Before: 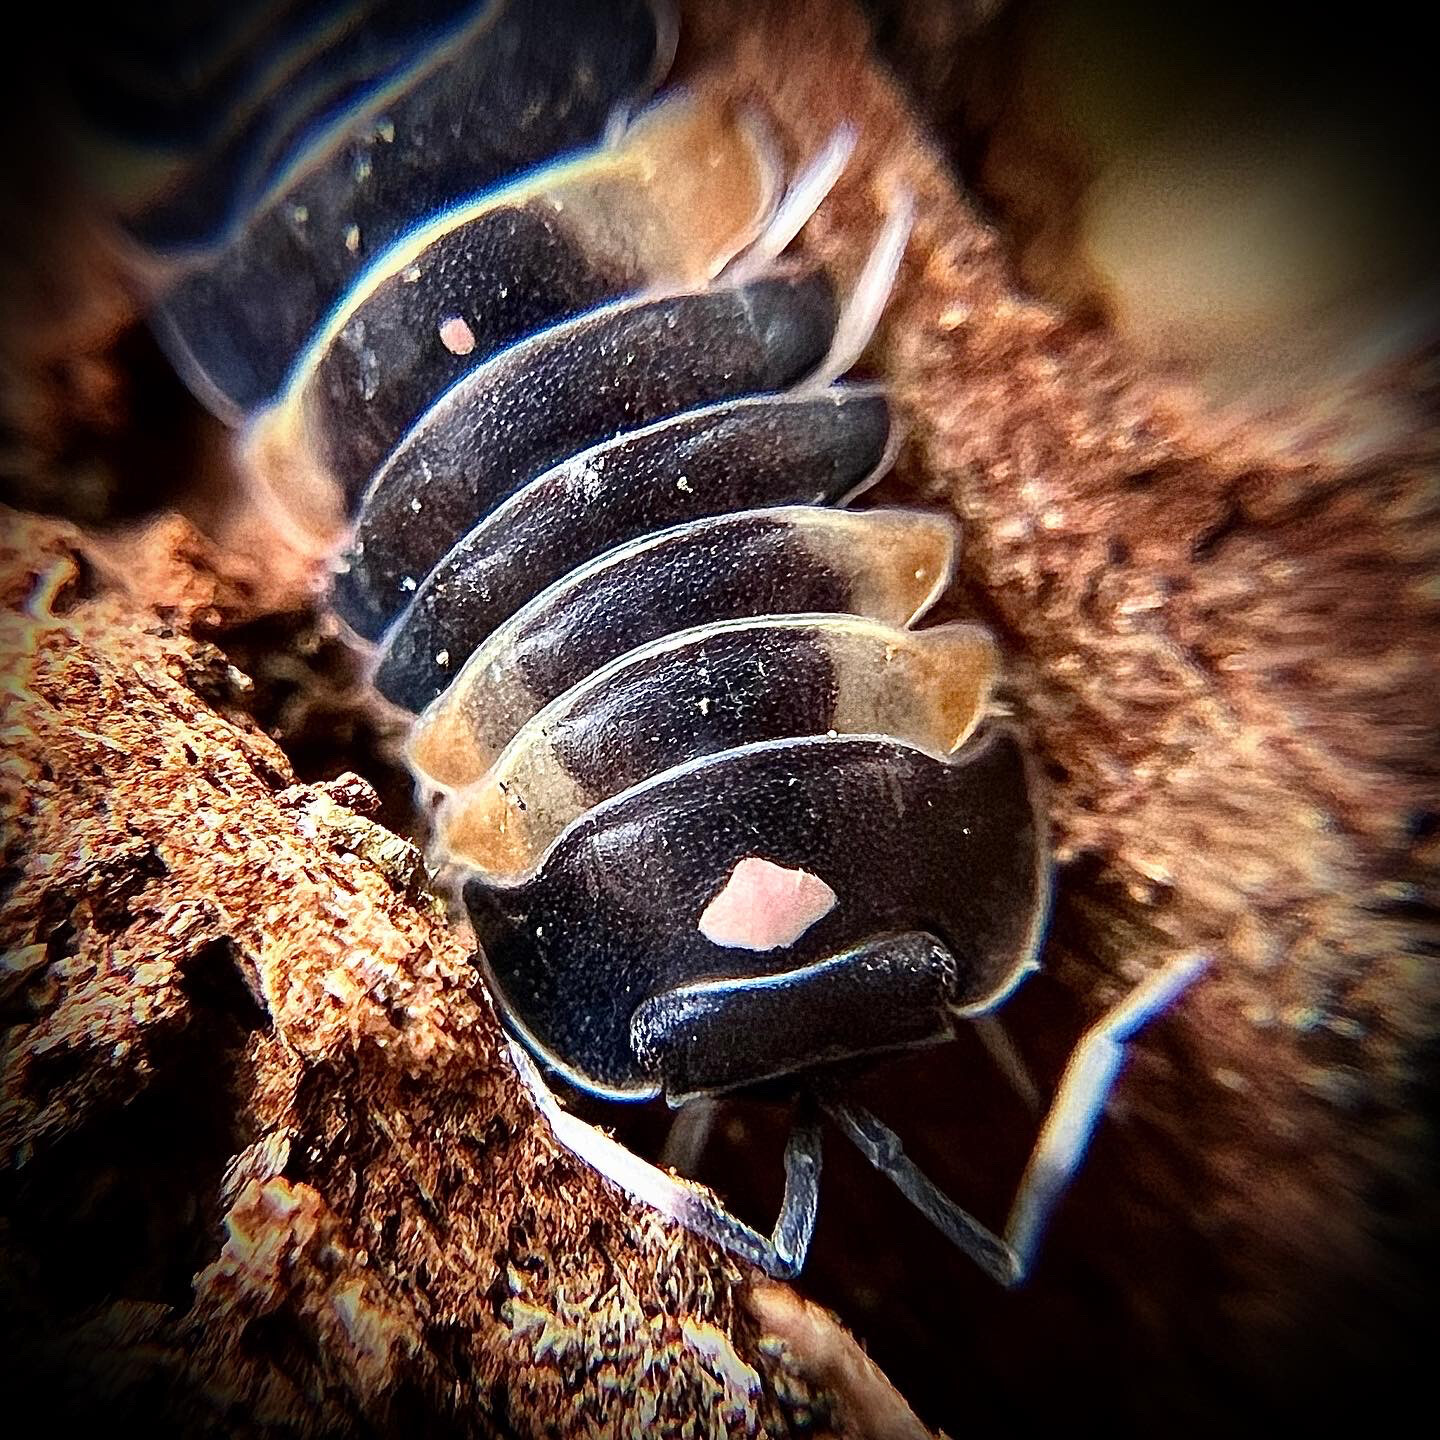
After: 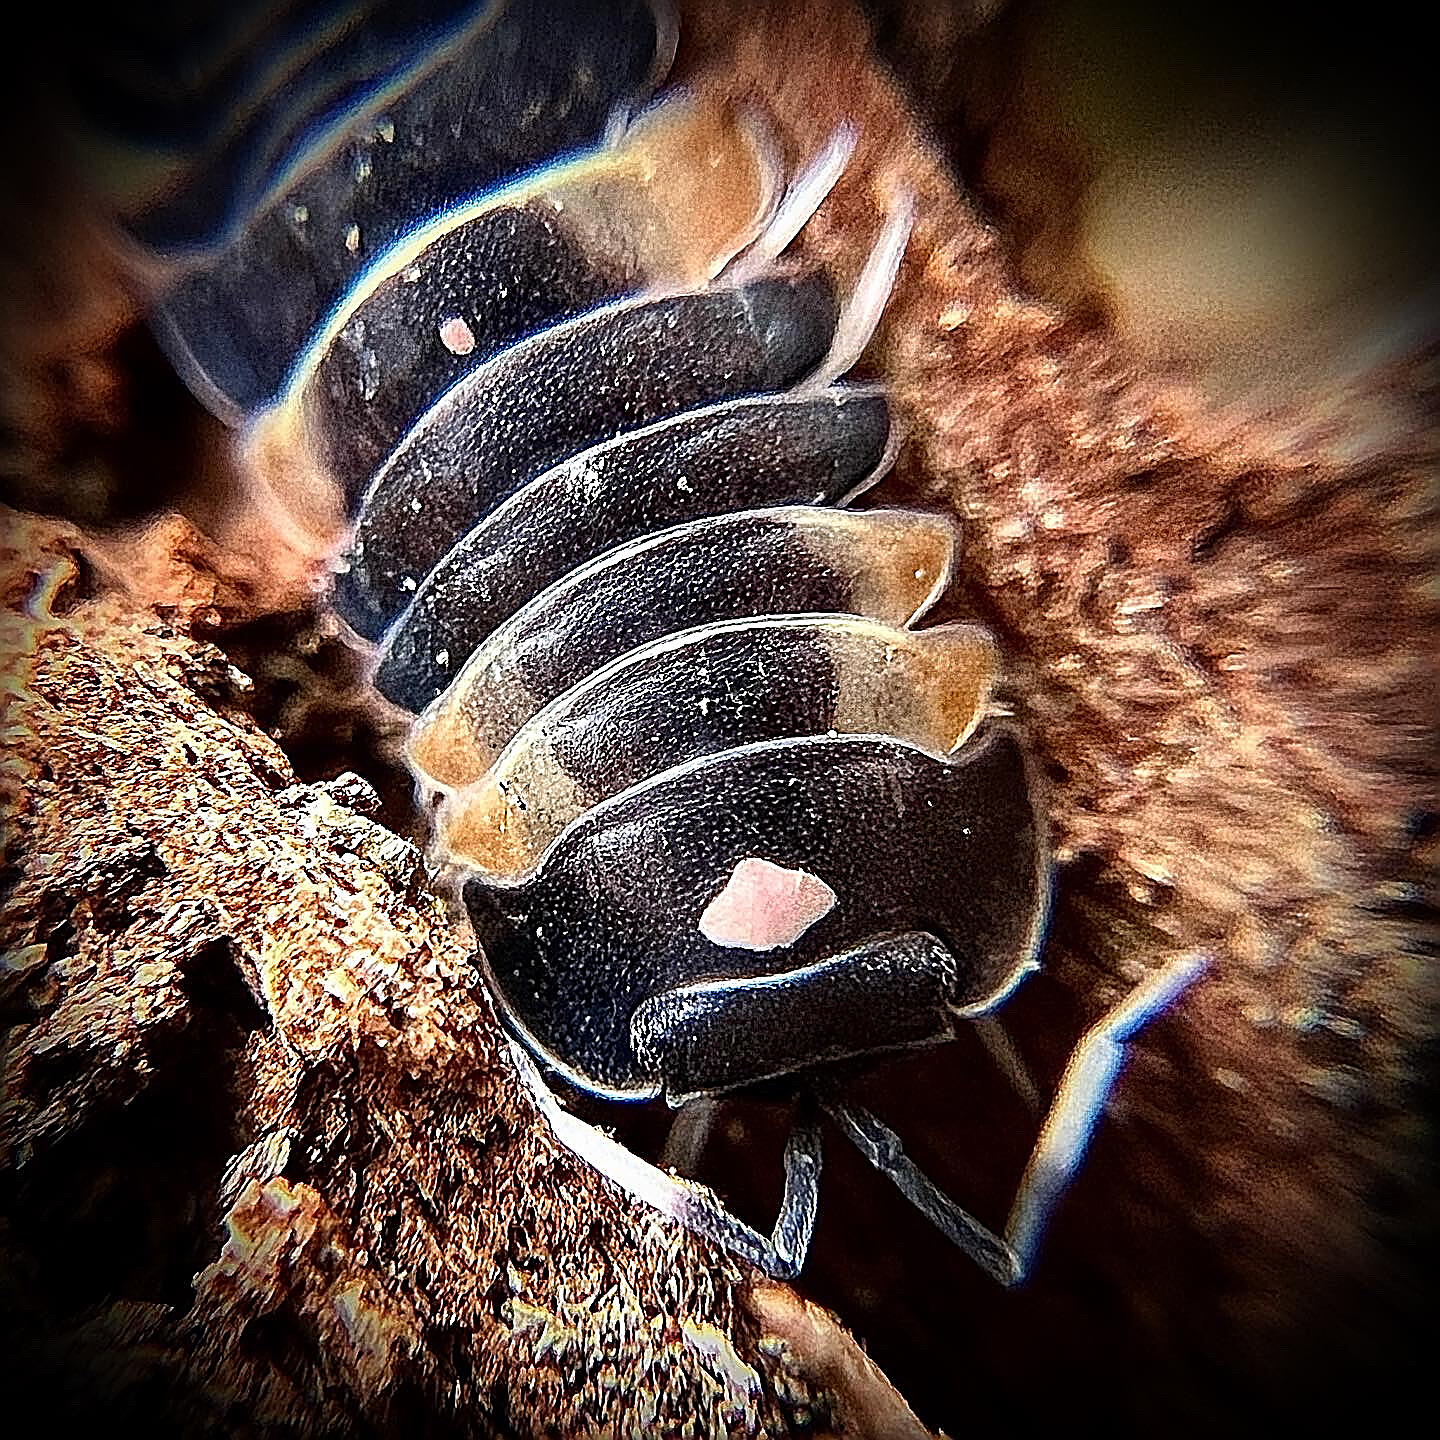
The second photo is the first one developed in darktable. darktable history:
sharpen: amount 1.852
